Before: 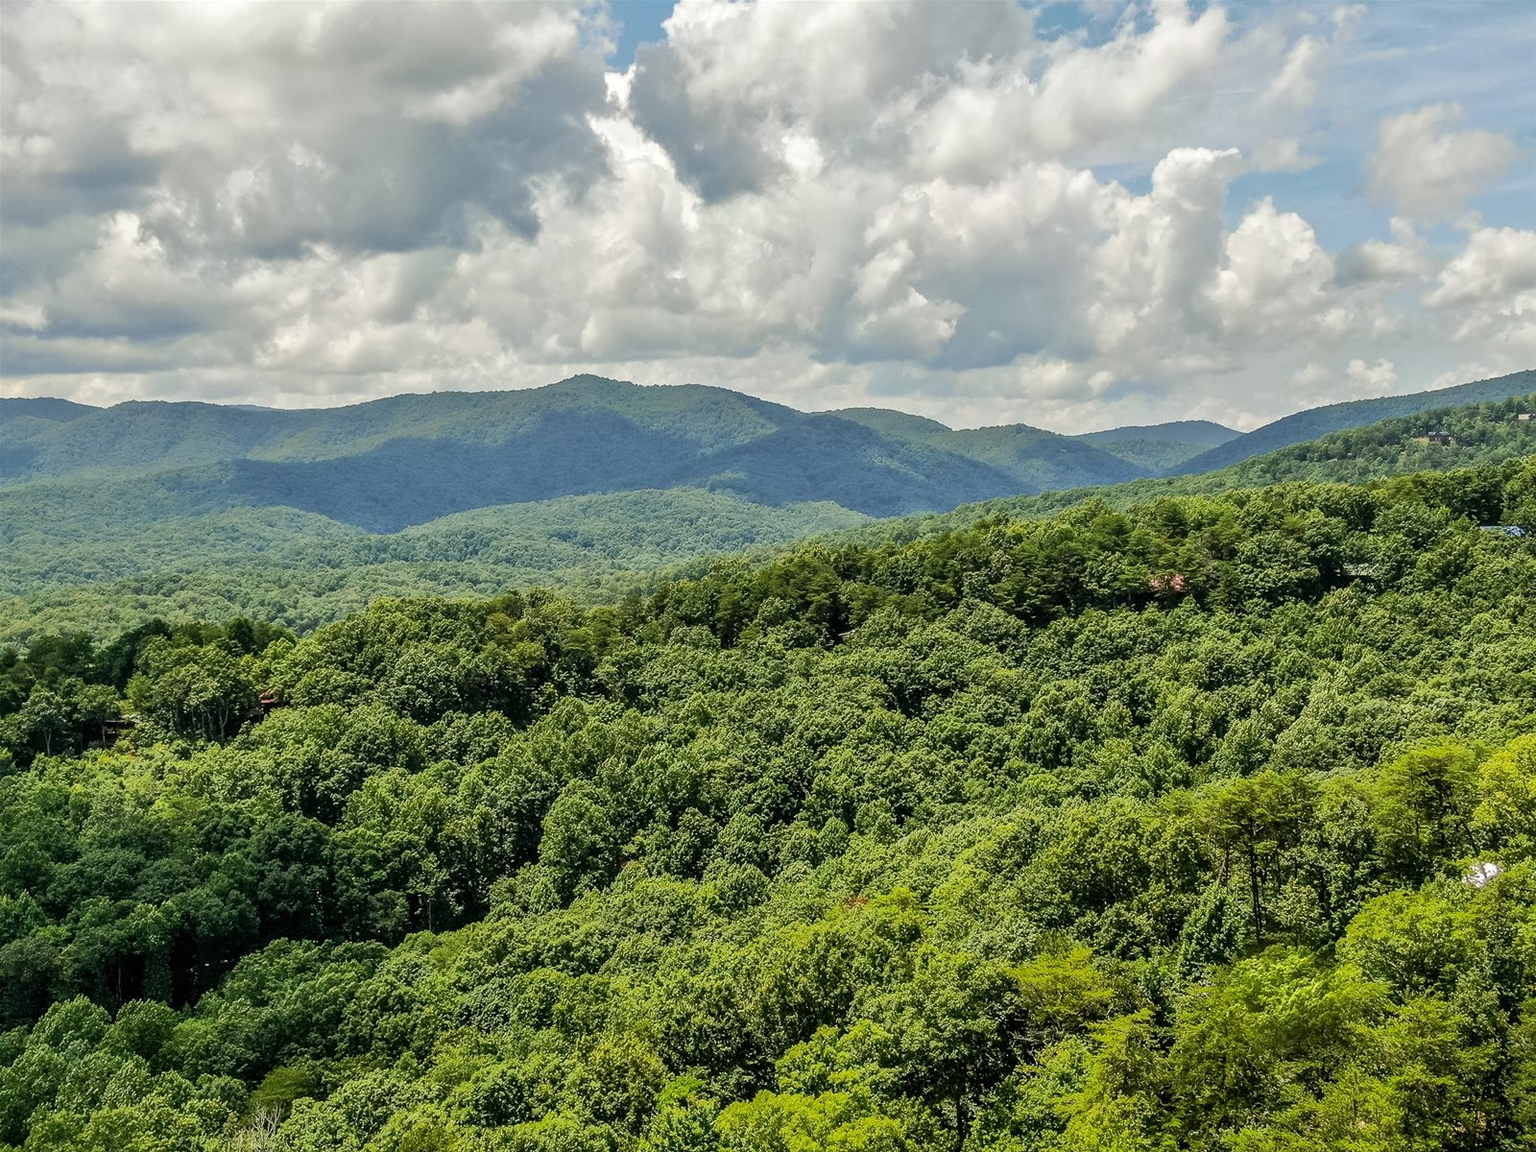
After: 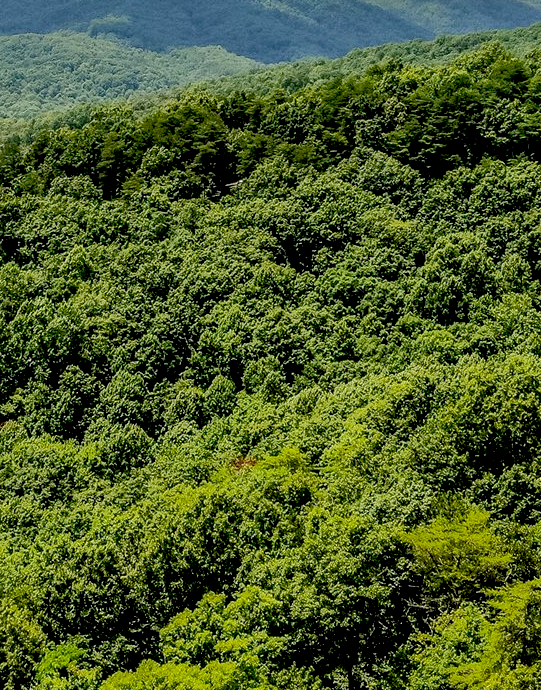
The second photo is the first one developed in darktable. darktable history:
exposure: black level correction 0.029, exposure -0.075 EV, compensate highlight preservation false
crop: left 40.514%, top 39.674%, right 25.666%, bottom 2.773%
